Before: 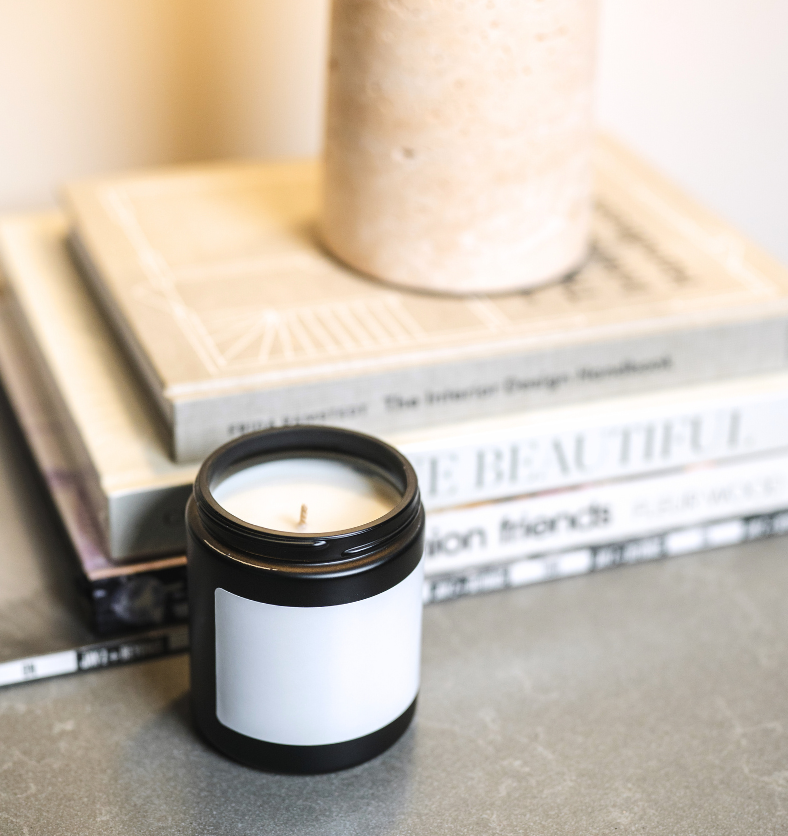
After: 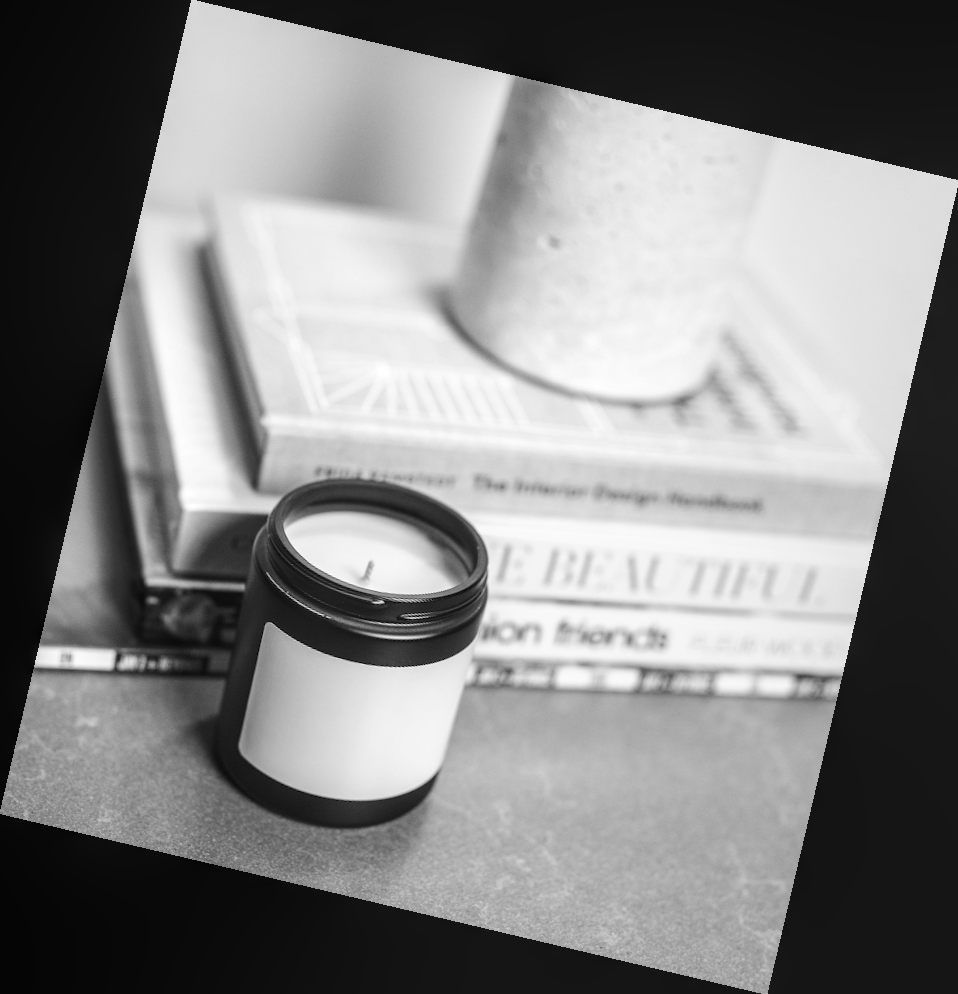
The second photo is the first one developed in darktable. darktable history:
local contrast: on, module defaults
rotate and perspective: rotation 13.27°, automatic cropping off
exposure: exposure 0.3 EV, compensate highlight preservation false
color balance rgb: on, module defaults
monochrome: a 26.22, b 42.67, size 0.8
